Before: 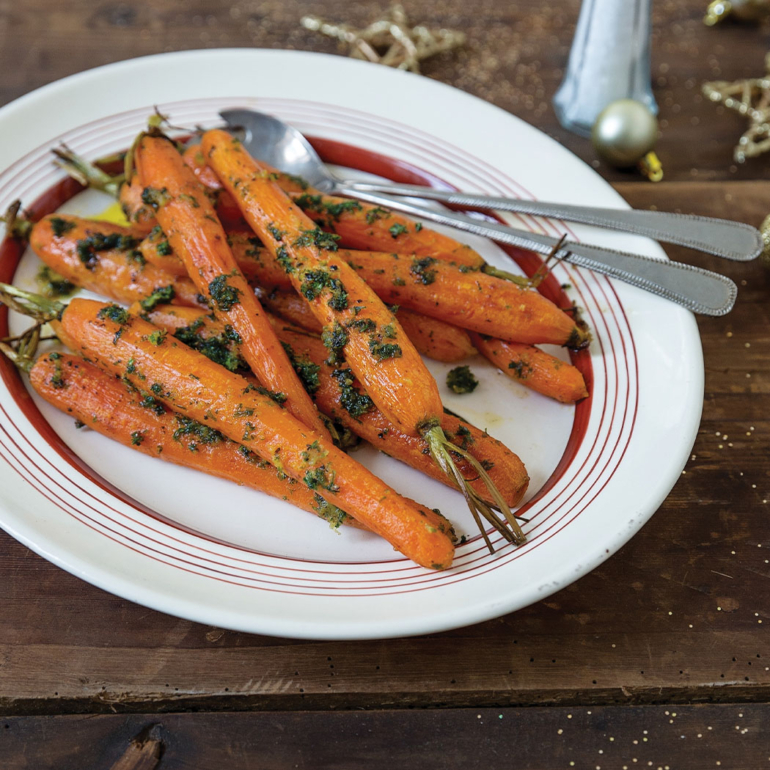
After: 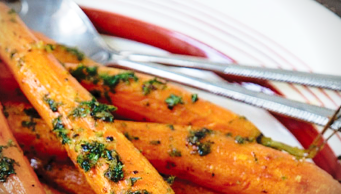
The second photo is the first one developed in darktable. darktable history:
velvia: on, module defaults
vignetting: fall-off start 89.15%, fall-off radius 43.85%, width/height ratio 1.159, unbound false
crop: left 29.1%, top 16.819%, right 26.591%, bottom 57.948%
base curve: curves: ch0 [(0, 0) (0.028, 0.03) (0.121, 0.232) (0.46, 0.748) (0.859, 0.968) (1, 1)], preserve colors none
